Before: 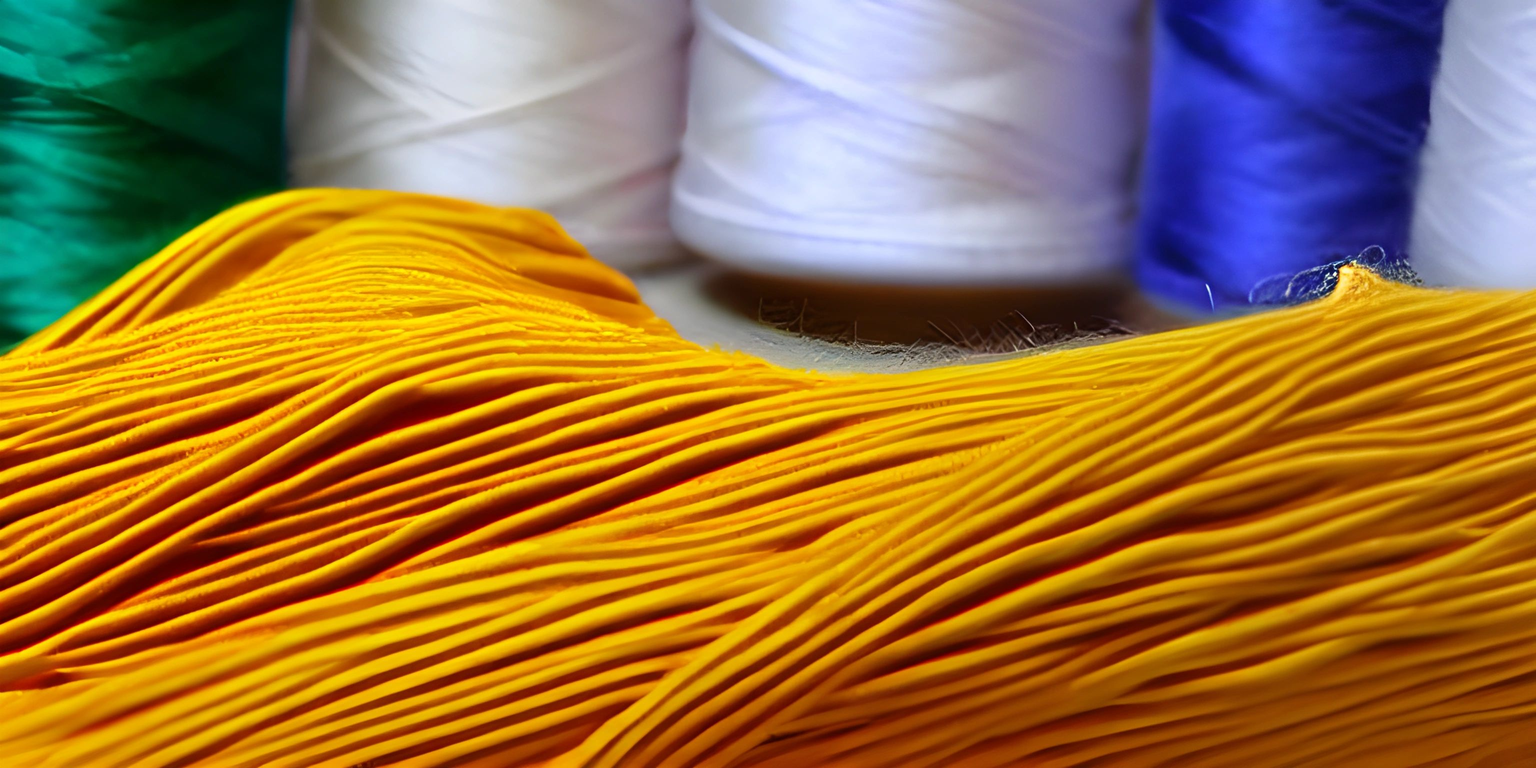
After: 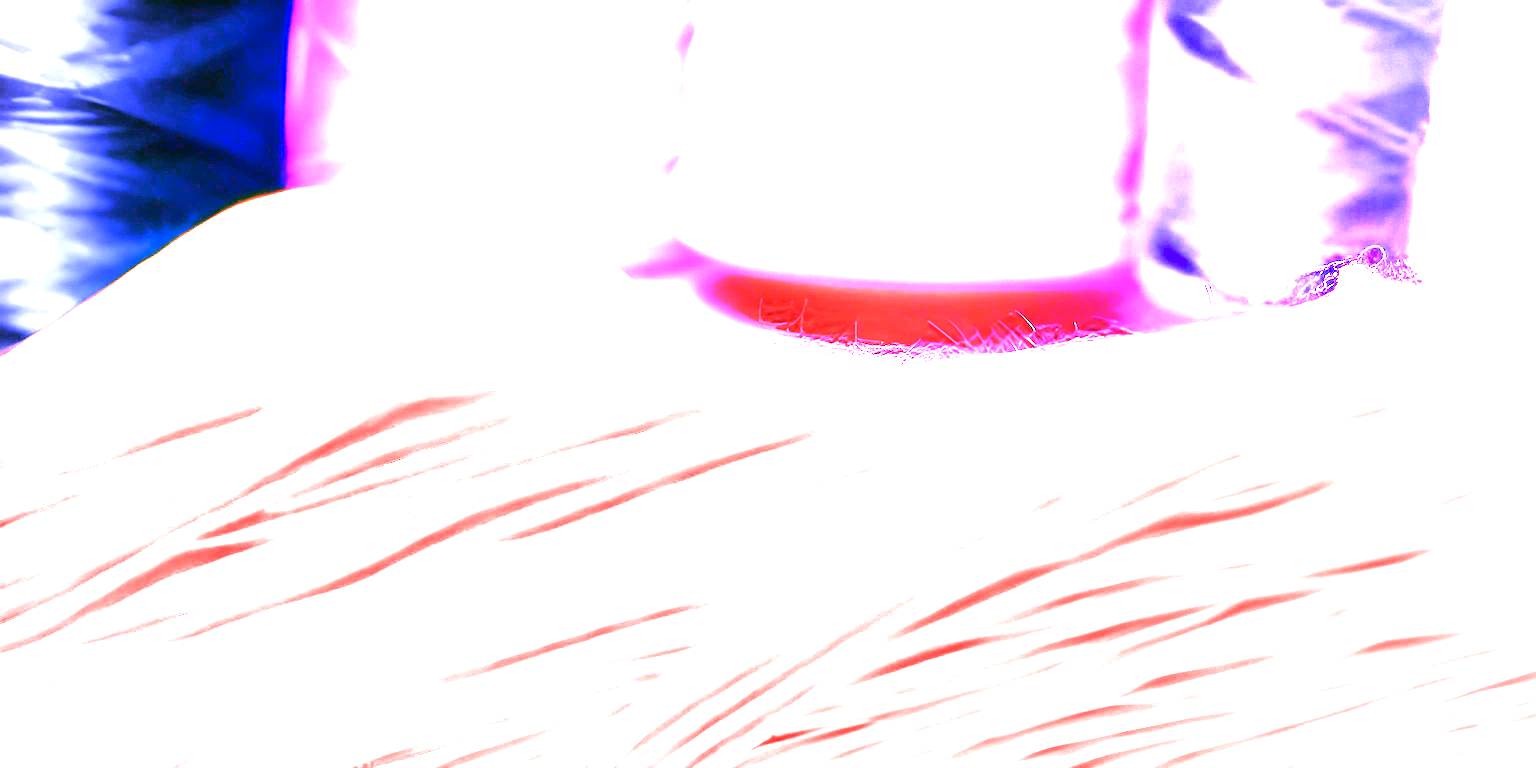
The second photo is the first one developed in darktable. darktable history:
vignetting: on, module defaults
color calibration: x 0.37, y 0.382, temperature 4313.32 K
white balance: red 8, blue 8
